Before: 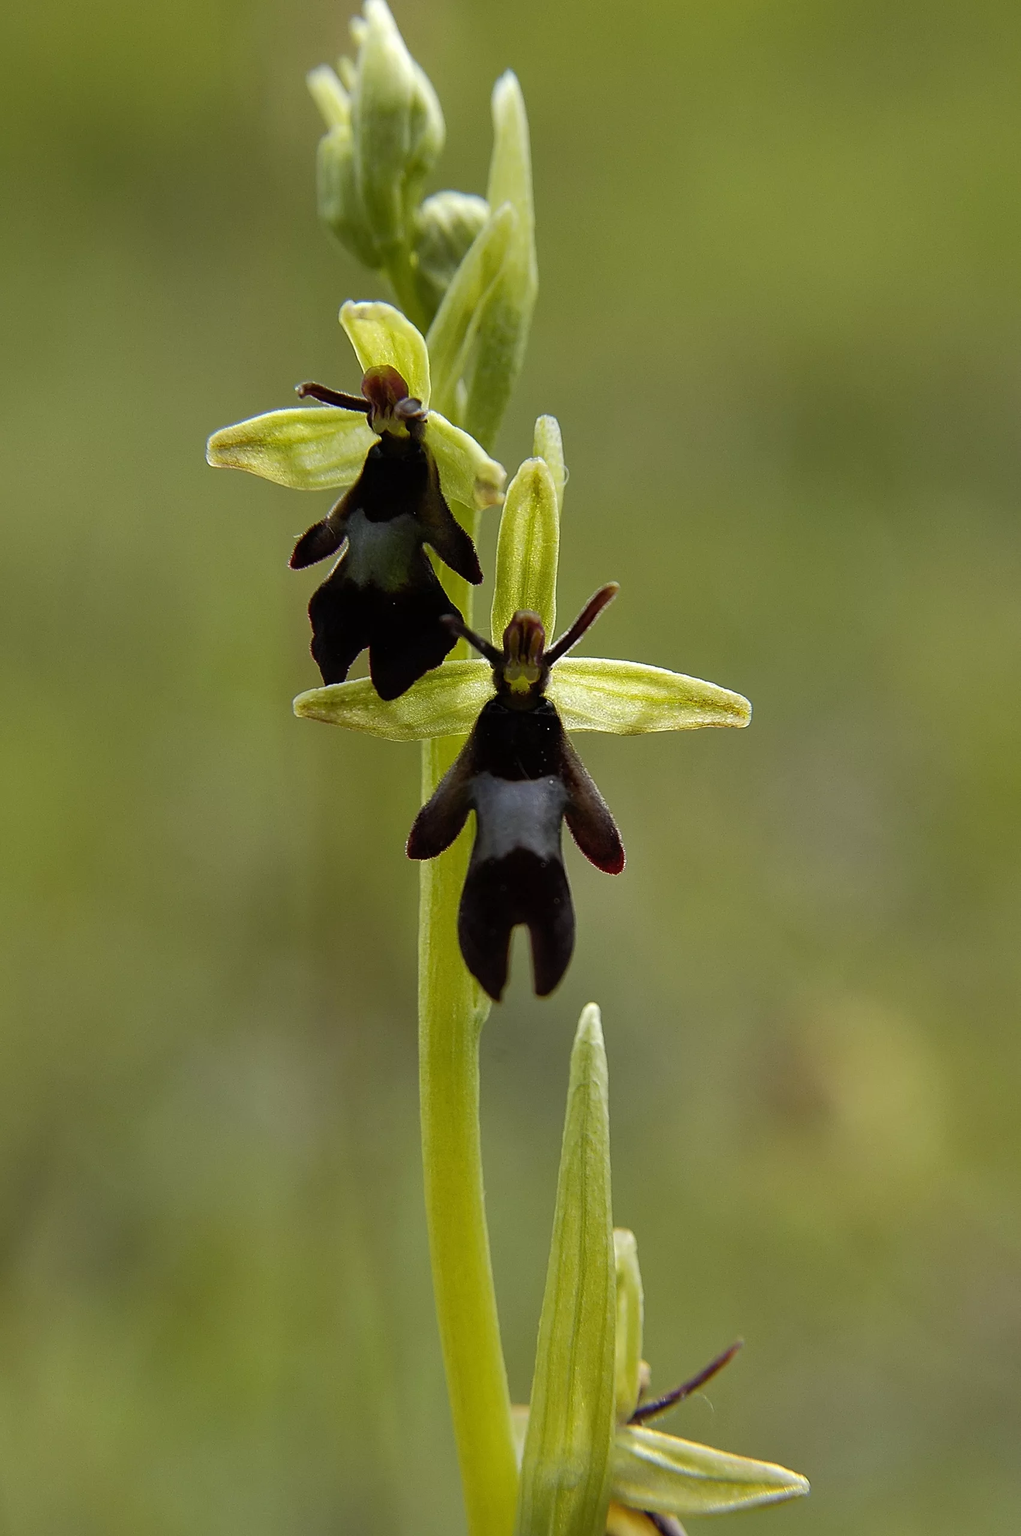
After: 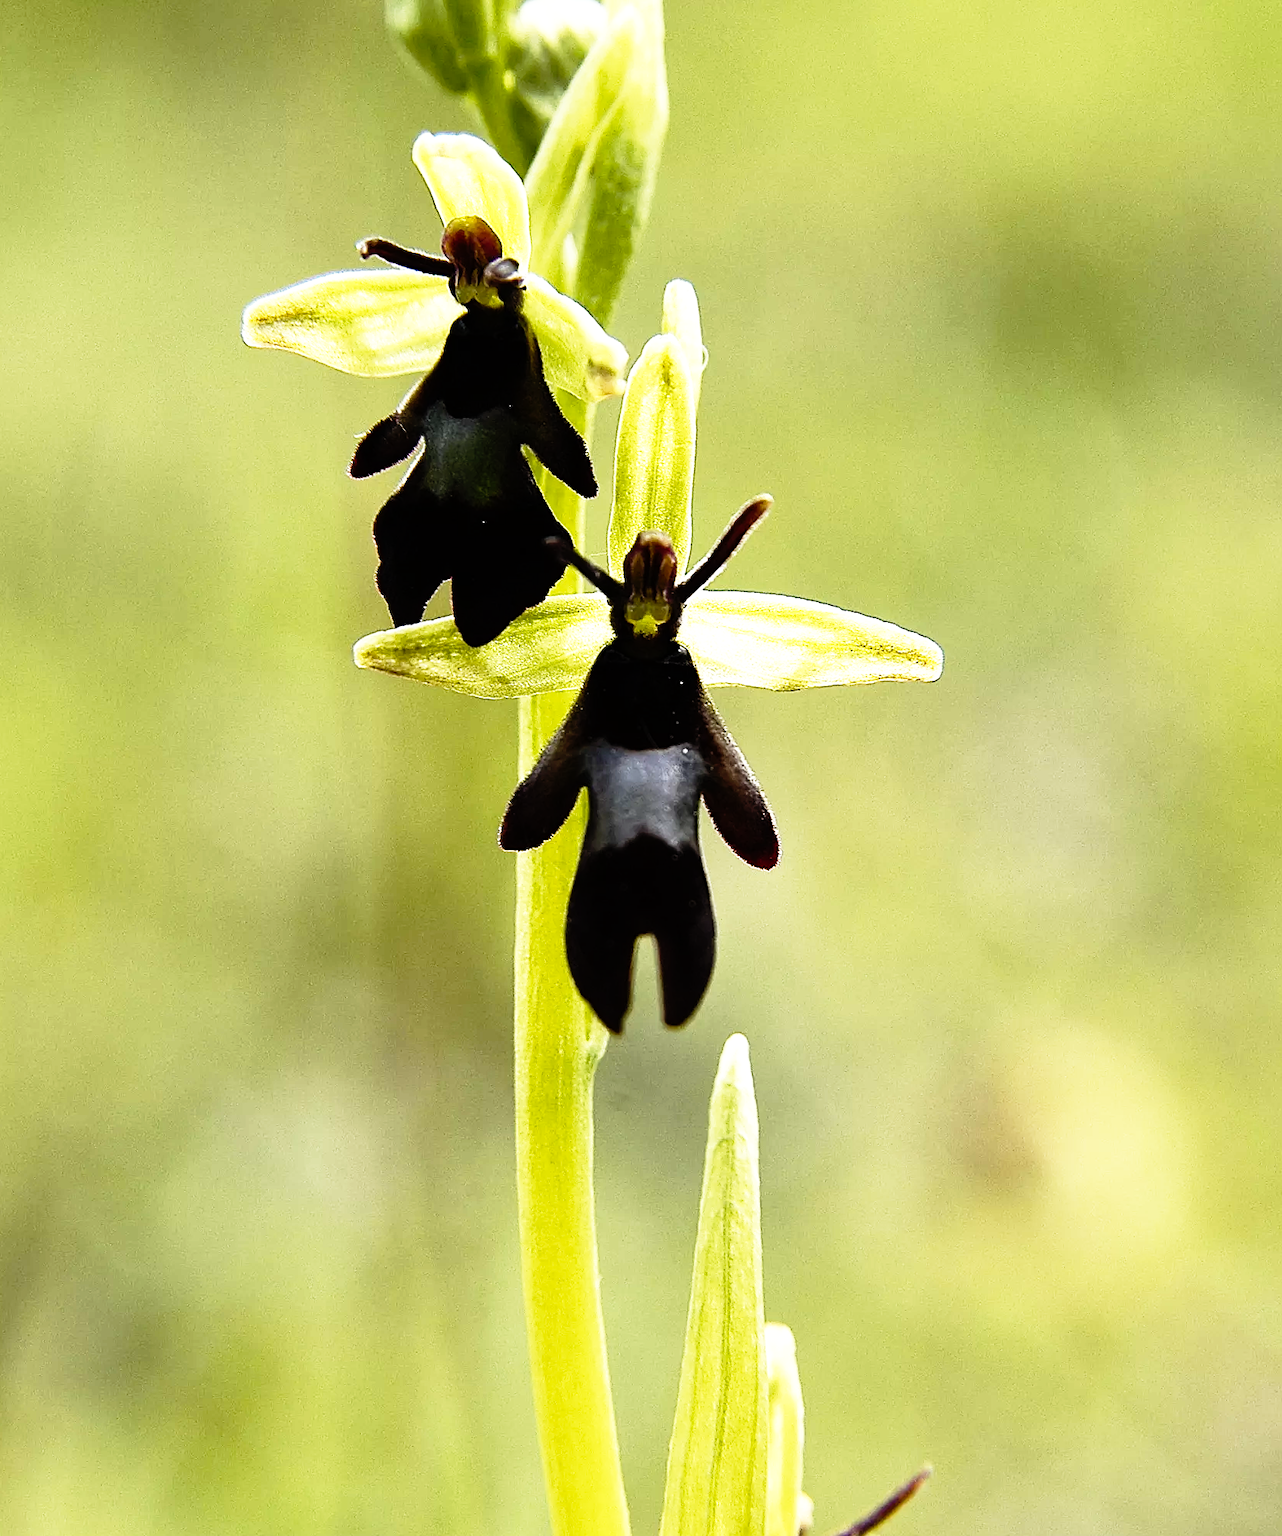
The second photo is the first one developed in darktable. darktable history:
exposure: compensate exposure bias true, compensate highlight preservation false
crop and rotate: left 1.814%, top 12.818%, right 0.25%, bottom 9.225%
base curve: curves: ch0 [(0, 0) (0.012, 0.01) (0.073, 0.168) (0.31, 0.711) (0.645, 0.957) (1, 1)], preserve colors none
tone equalizer: -8 EV -1.08 EV, -7 EV -1.01 EV, -6 EV -0.867 EV, -5 EV -0.578 EV, -3 EV 0.578 EV, -2 EV 0.867 EV, -1 EV 1.01 EV, +0 EV 1.08 EV, edges refinement/feathering 500, mask exposure compensation -1.57 EV, preserve details no
sharpen: amount 0.2
